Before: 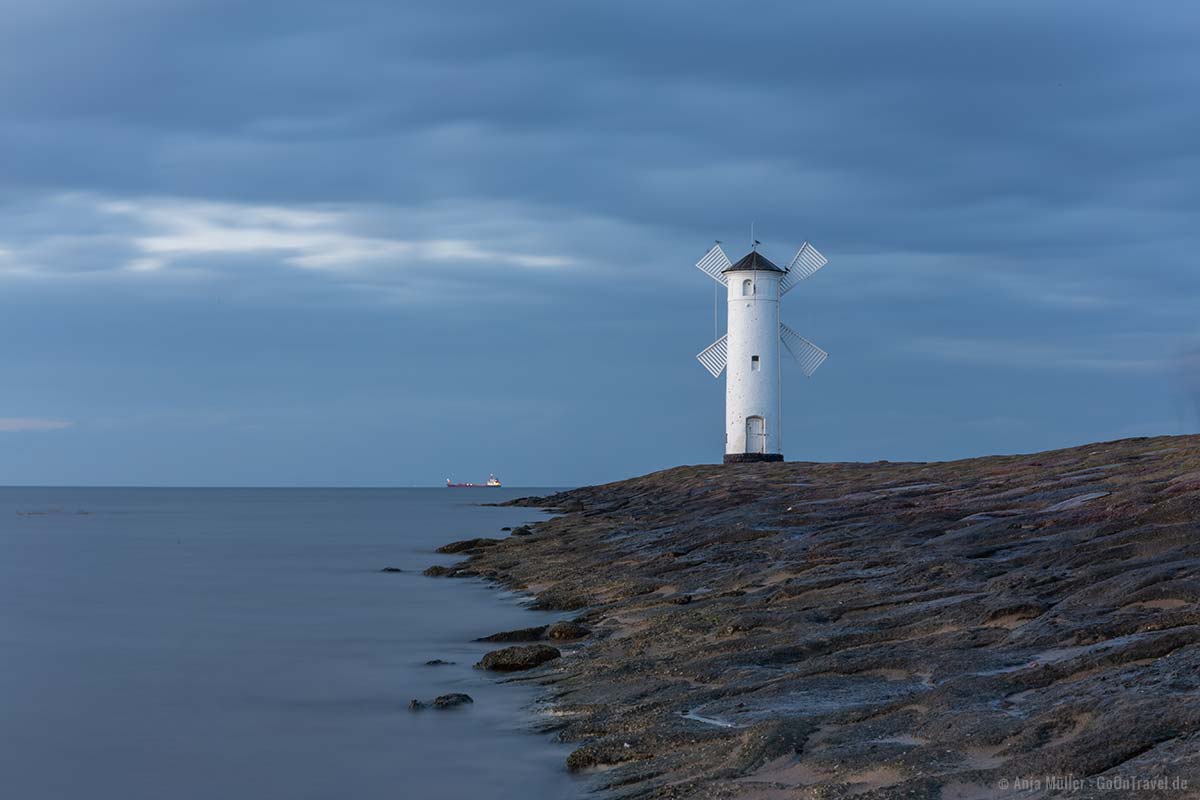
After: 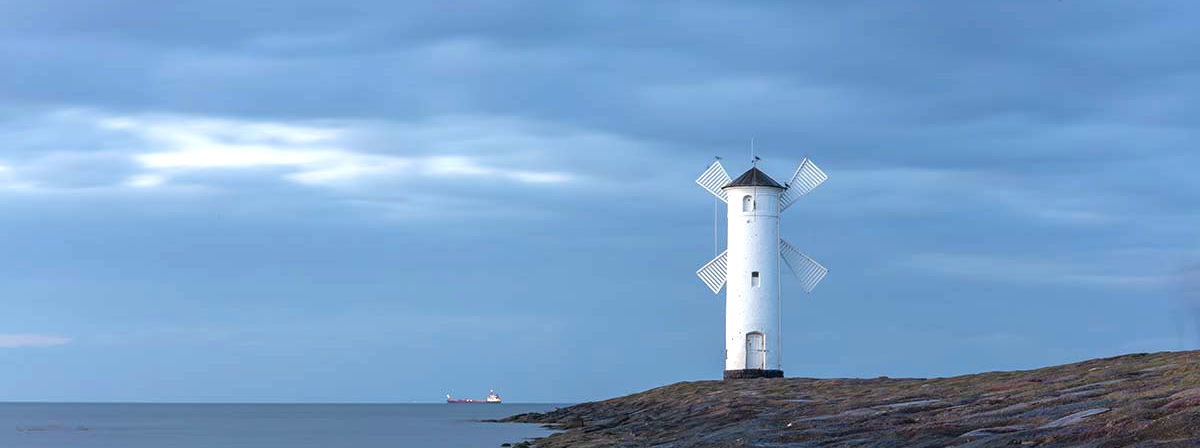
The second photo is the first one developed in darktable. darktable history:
crop and rotate: top 10.605%, bottom 33.274%
exposure: black level correction 0, exposure 0.7 EV, compensate exposure bias true, compensate highlight preservation false
